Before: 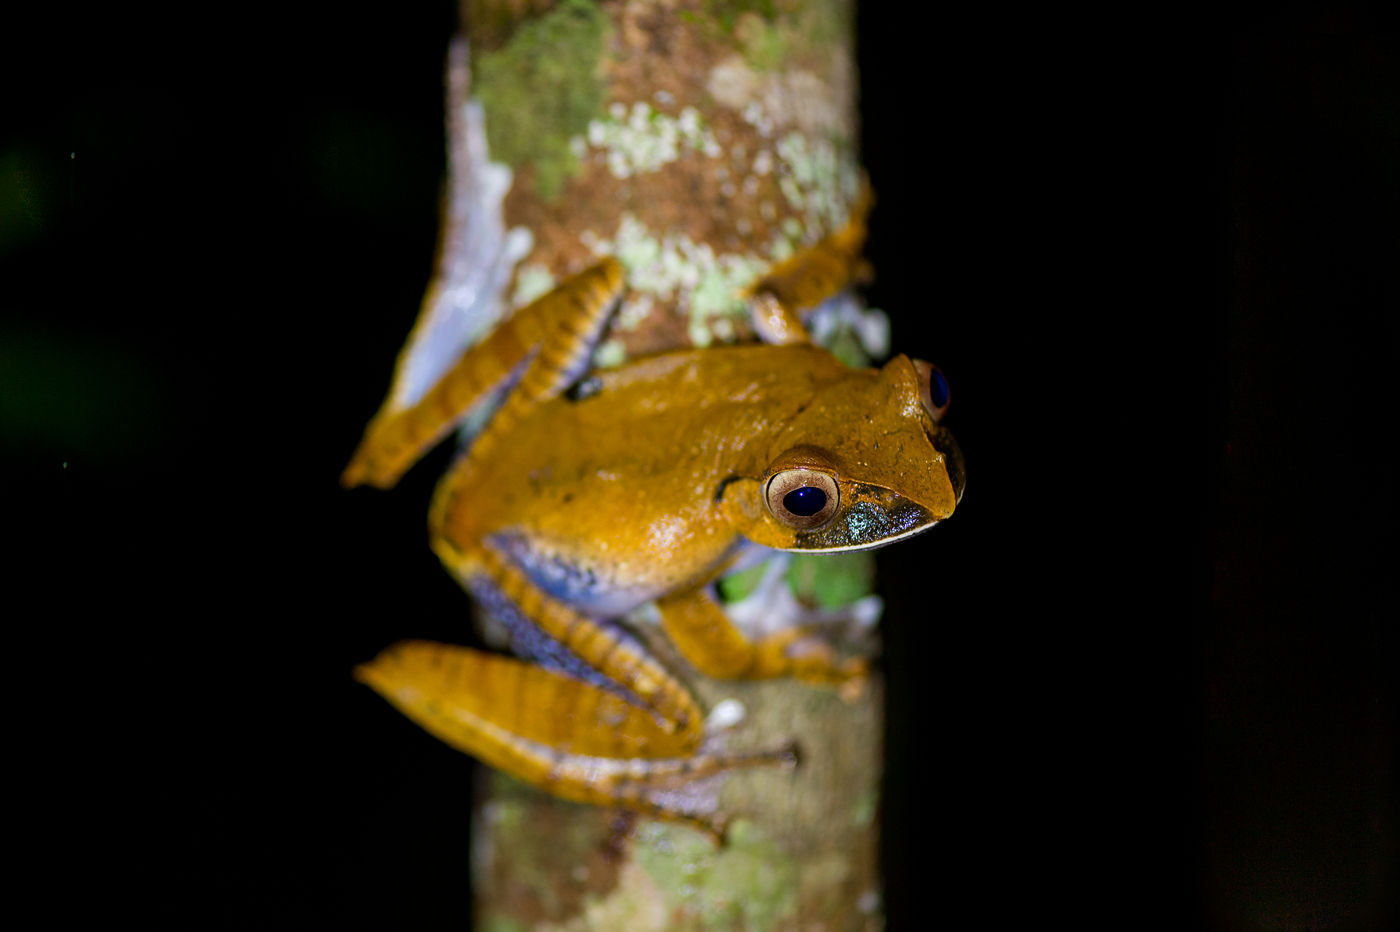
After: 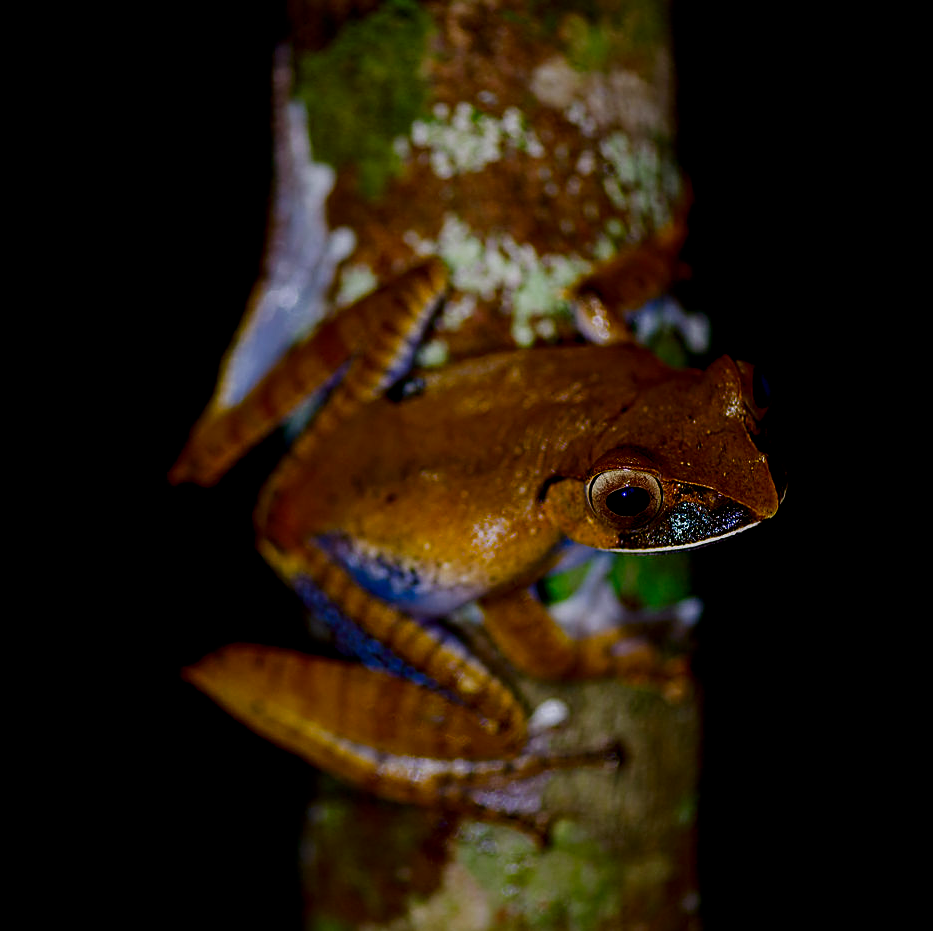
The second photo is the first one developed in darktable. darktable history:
white balance: red 1.009, blue 1.027
contrast brightness saturation: contrast 0.09, brightness -0.59, saturation 0.17
color correction: saturation 0.99
vibrance: vibrance 0%
sharpen: on, module defaults
crop and rotate: left 12.673%, right 20.66%
filmic rgb: black relative exposure -3.86 EV, white relative exposure 3.48 EV, hardness 2.63, contrast 1.103
